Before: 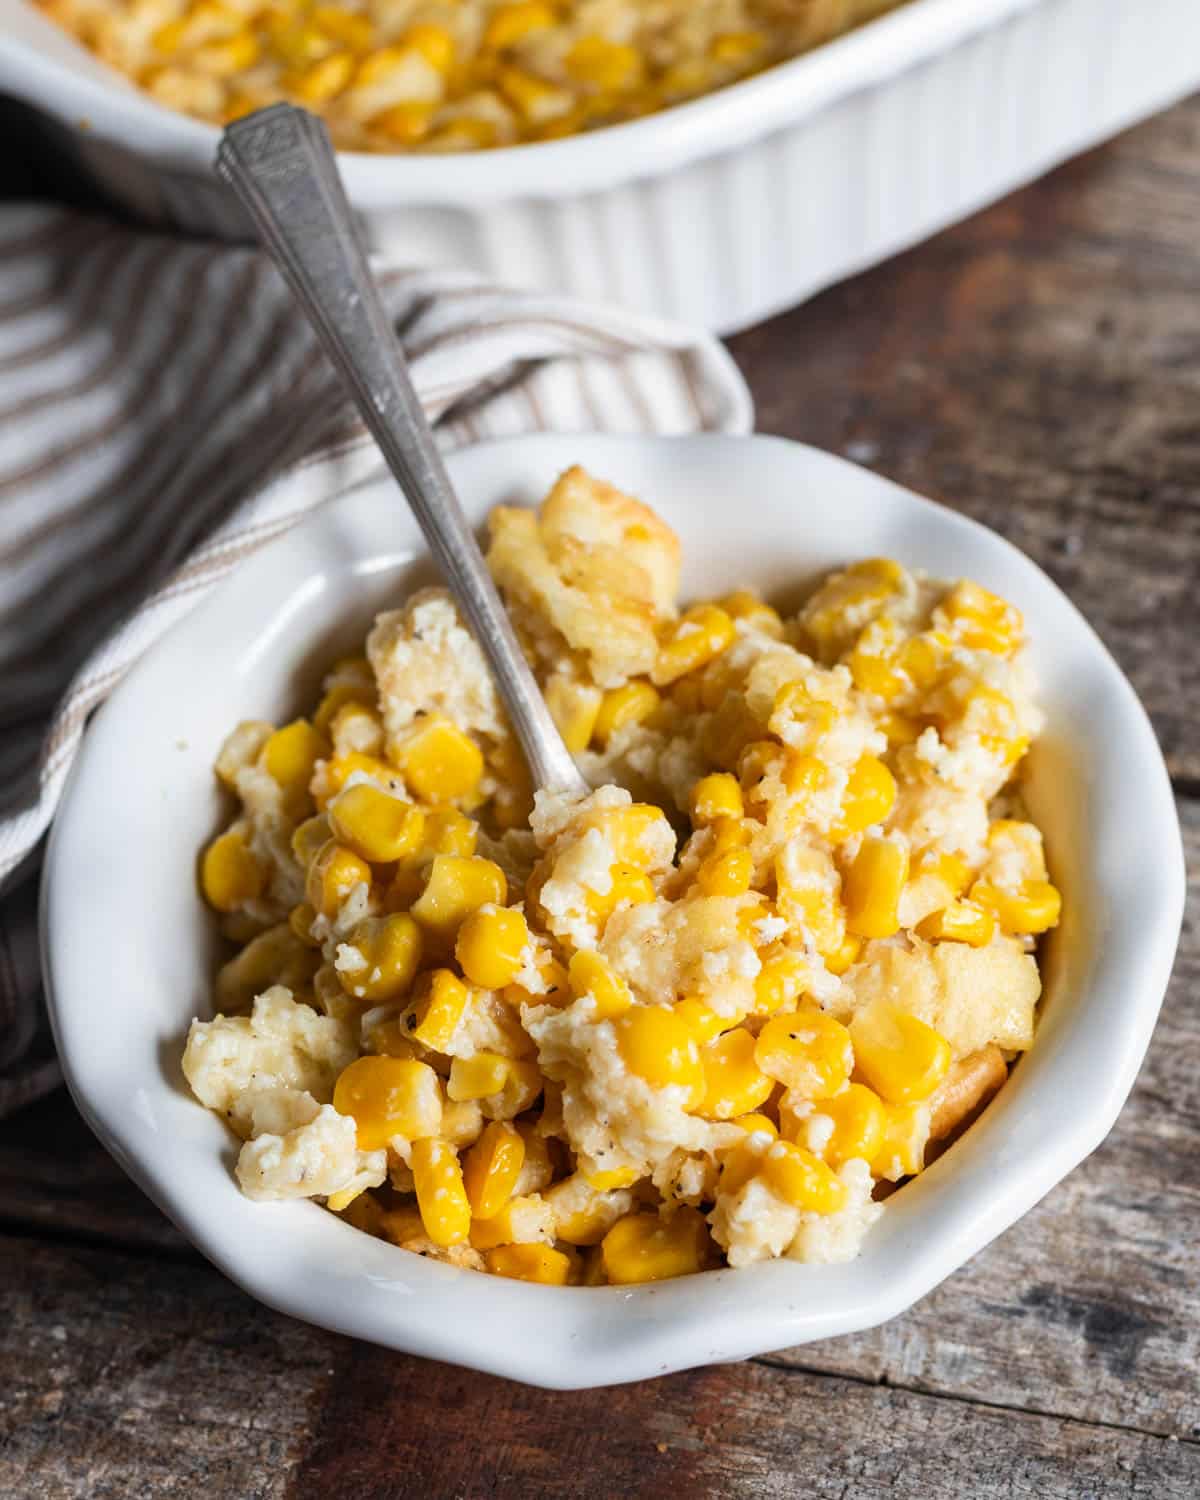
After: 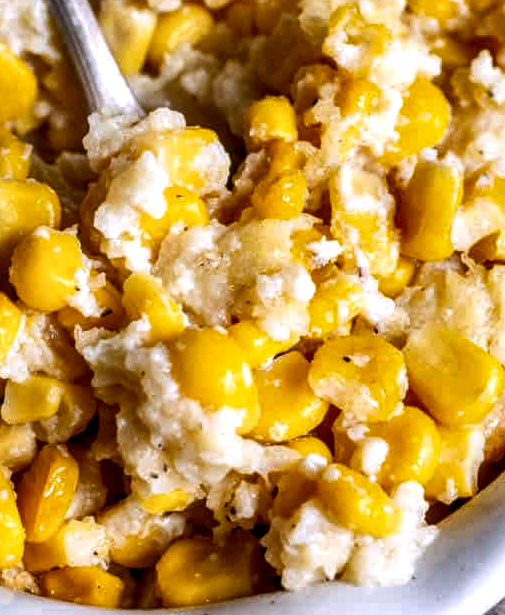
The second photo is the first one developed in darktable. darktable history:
white balance: red 1.004, blue 1.096
local contrast: highlights 79%, shadows 56%, detail 175%, midtone range 0.428
crop: left 37.221%, top 45.169%, right 20.63%, bottom 13.777%
shadows and highlights: low approximation 0.01, soften with gaussian
